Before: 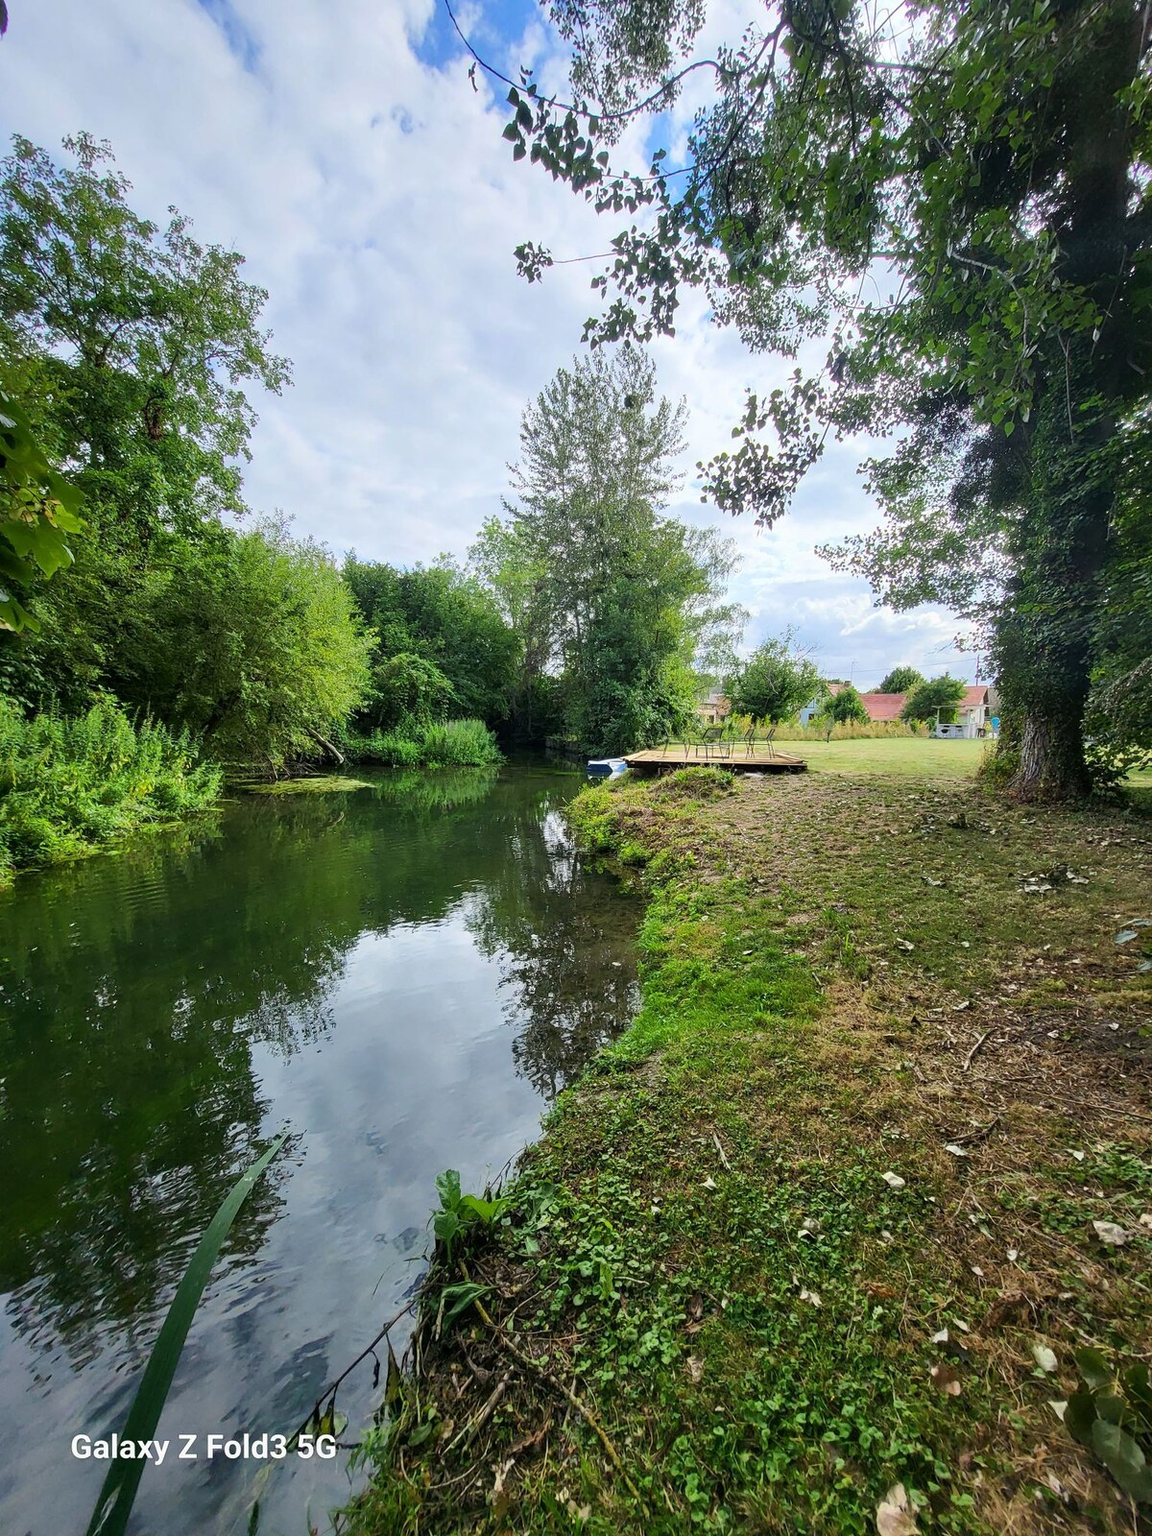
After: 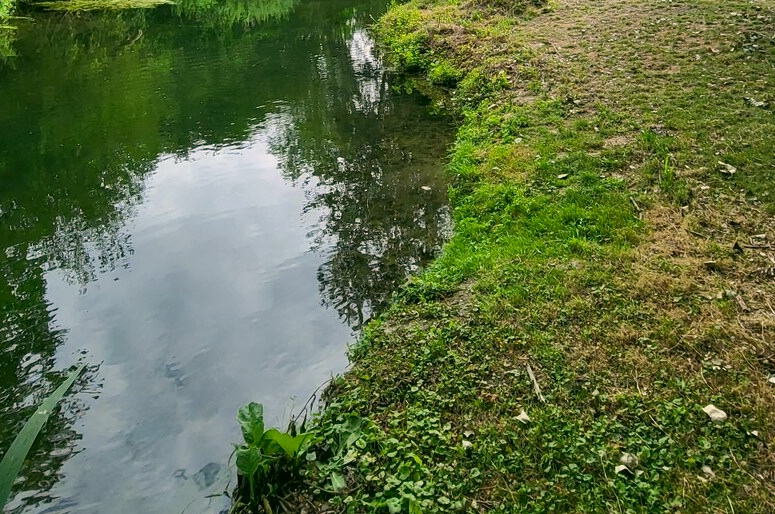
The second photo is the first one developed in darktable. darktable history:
crop: left 18.015%, top 51.038%, right 17.357%, bottom 16.807%
color correction: highlights a* 4.14, highlights b* 4.93, shadows a* -7.82, shadows b* 5.05
exposure: compensate highlight preservation false
tone equalizer: mask exposure compensation -0.511 EV
